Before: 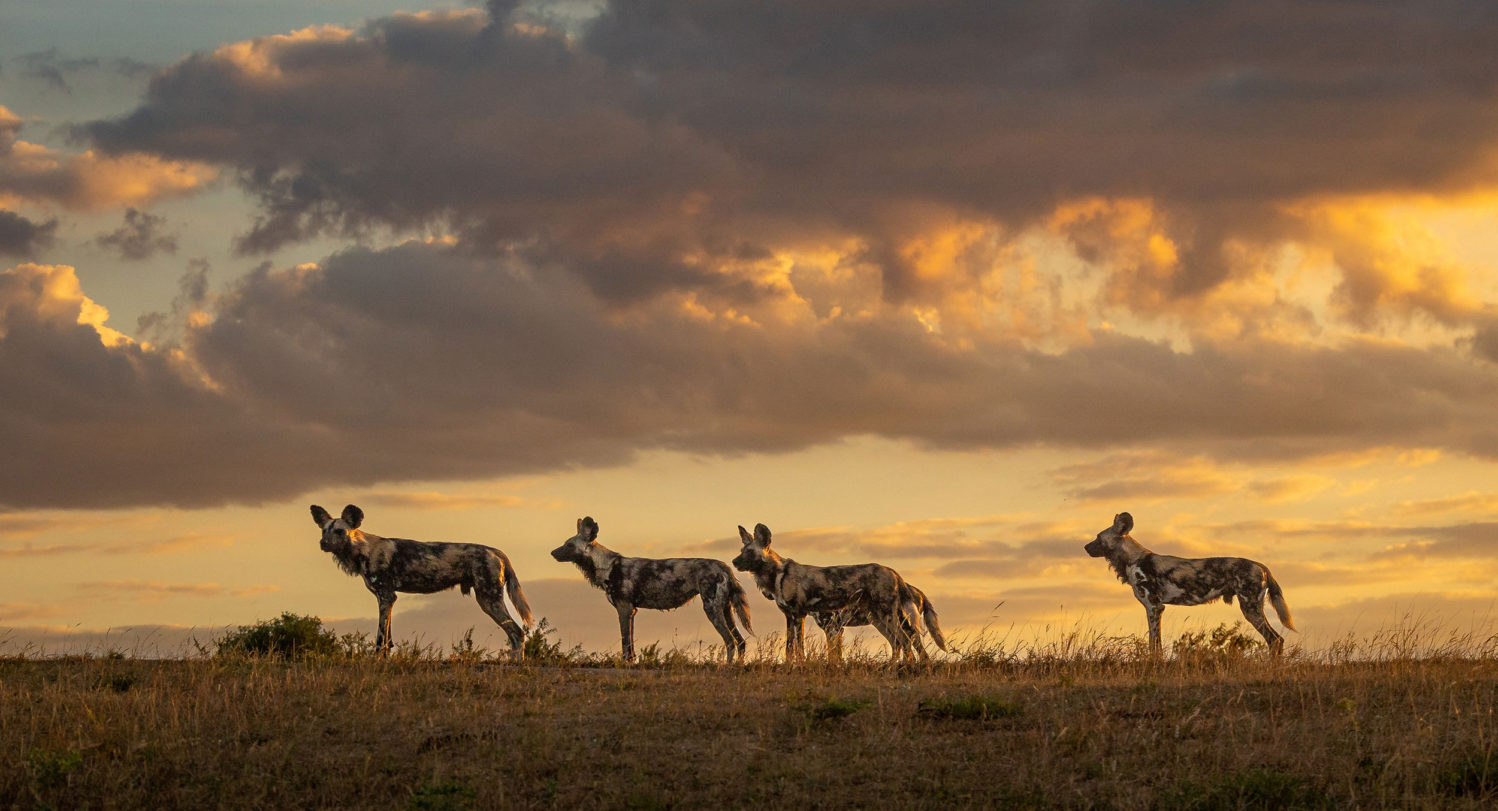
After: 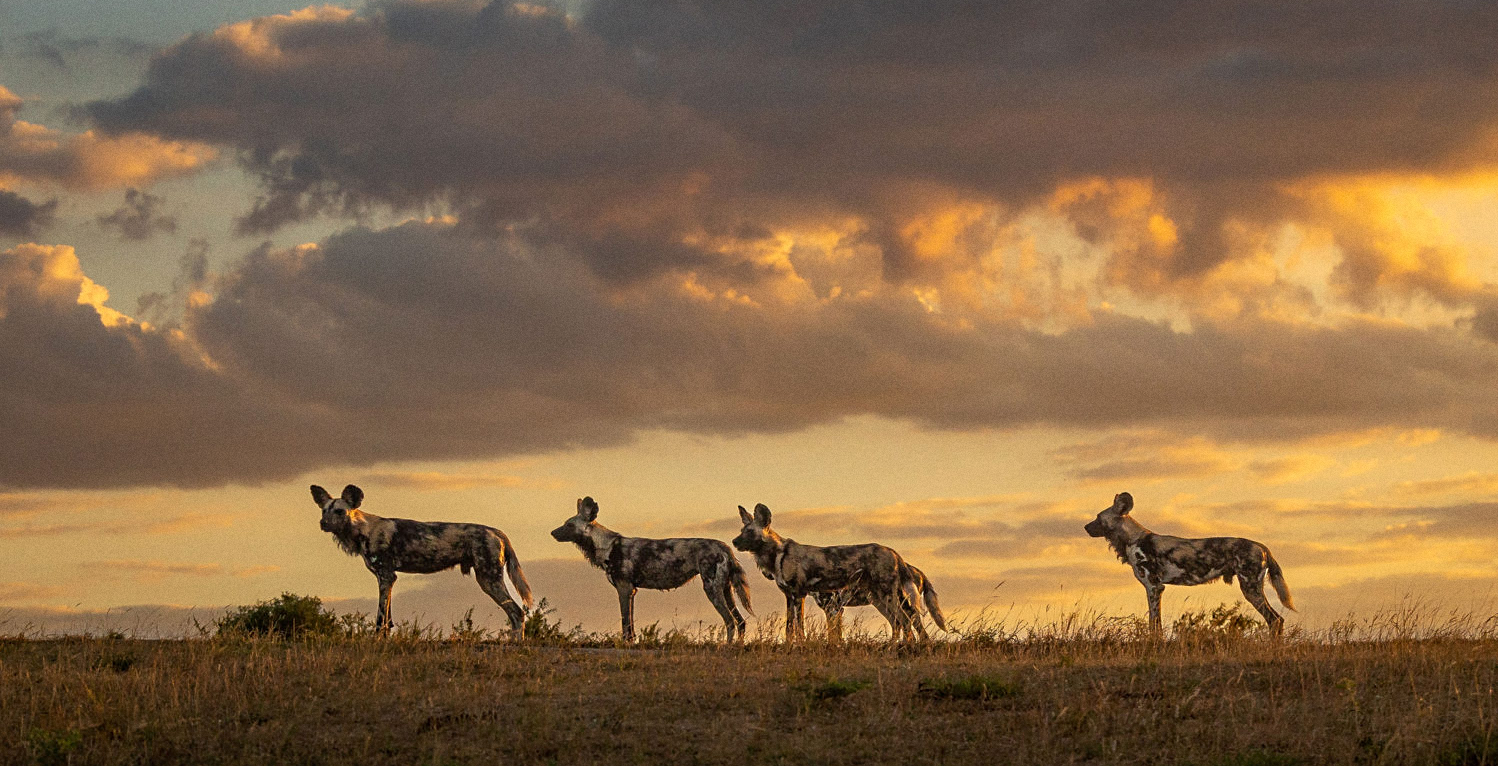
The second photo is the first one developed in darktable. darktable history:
crop and rotate: top 2.479%, bottom 3.018%
sharpen: amount 0.2
grain: coarseness 7.08 ISO, strength 21.67%, mid-tones bias 59.58%
